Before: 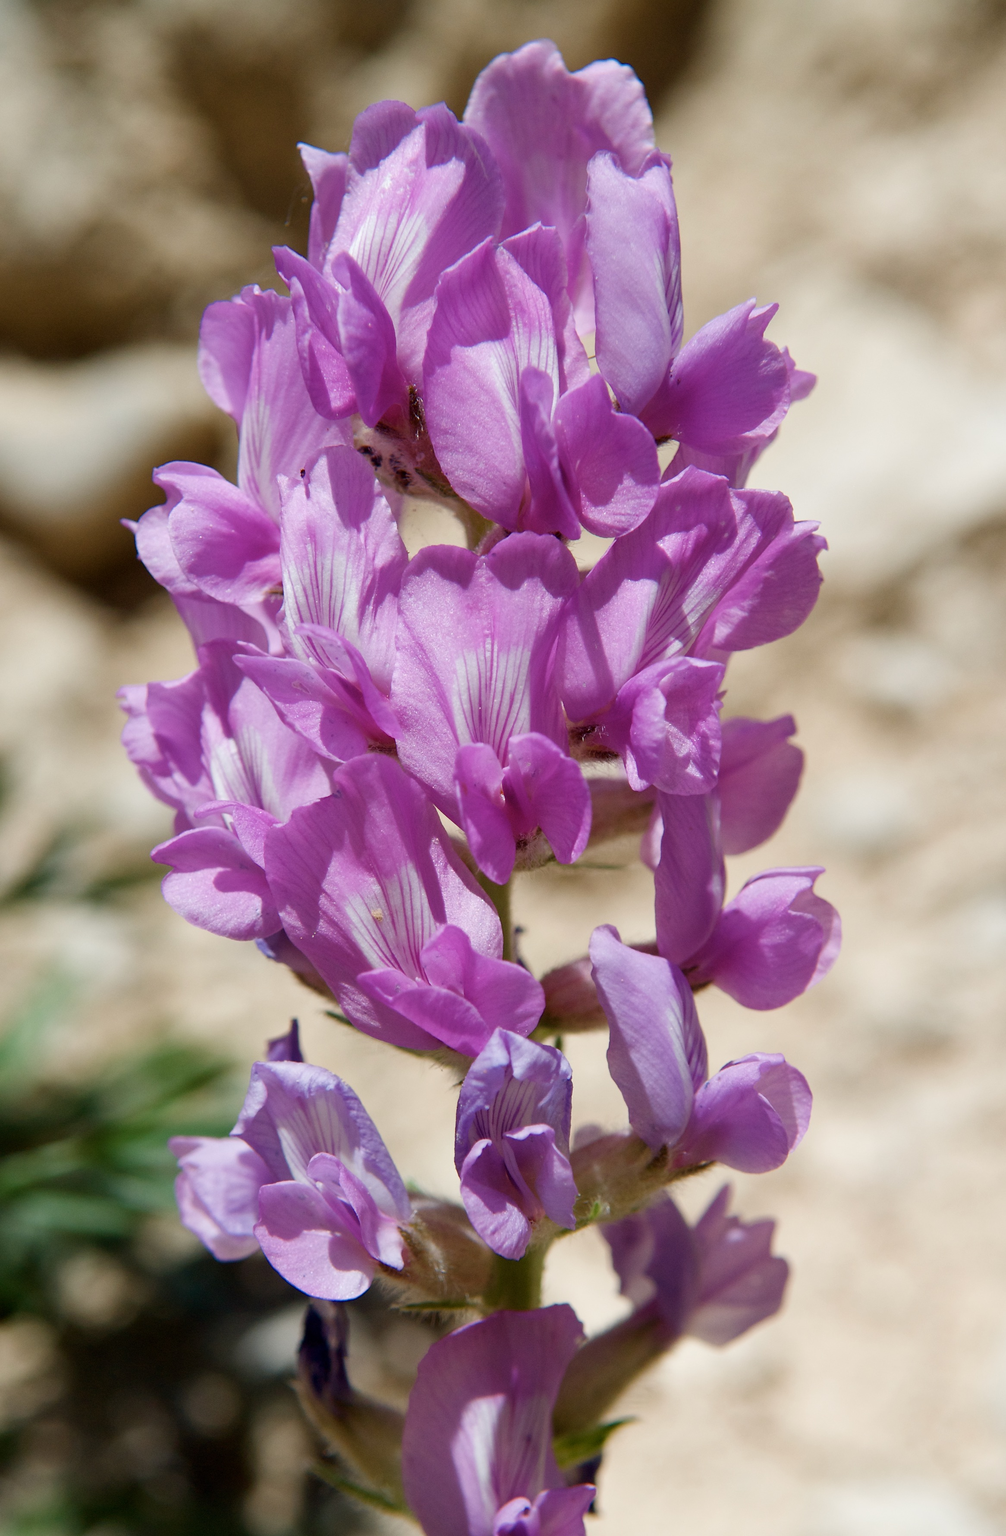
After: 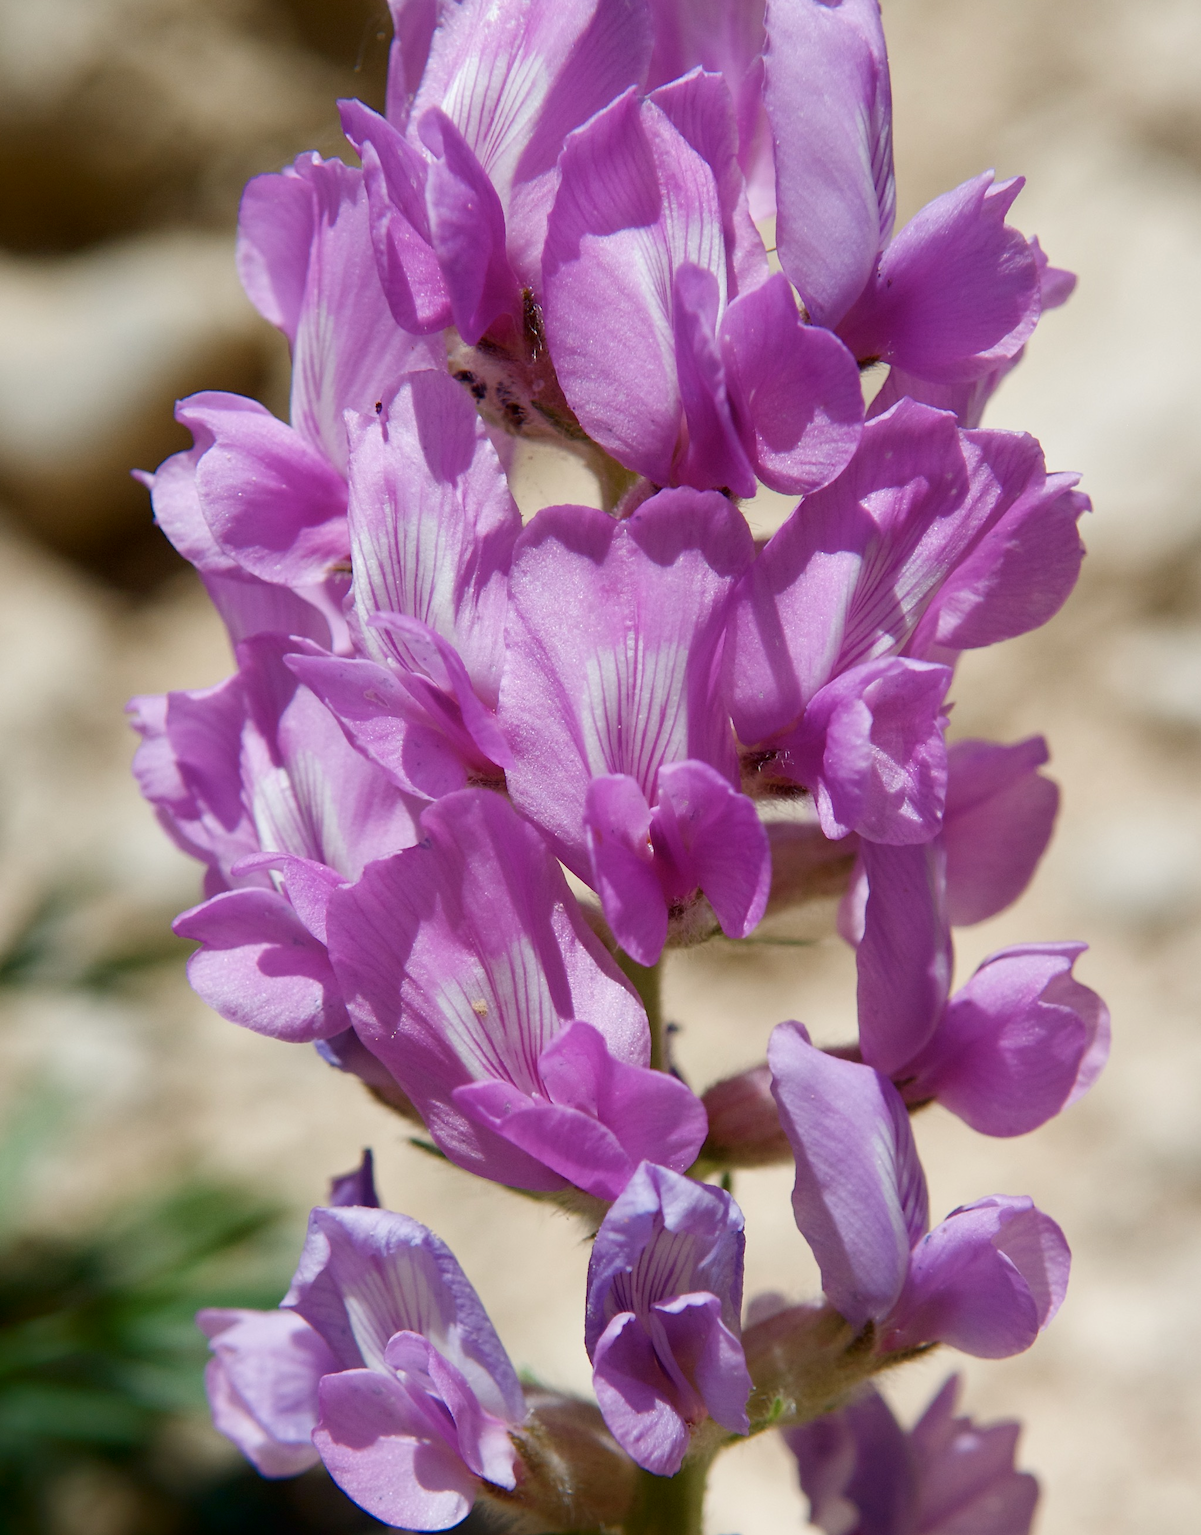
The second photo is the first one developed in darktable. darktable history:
shadows and highlights: shadows -88.03, highlights -35.45, shadows color adjustment 99.15%, highlights color adjustment 0%, soften with gaussian
crop and rotate: left 2.425%, top 11.305%, right 9.6%, bottom 15.08%
